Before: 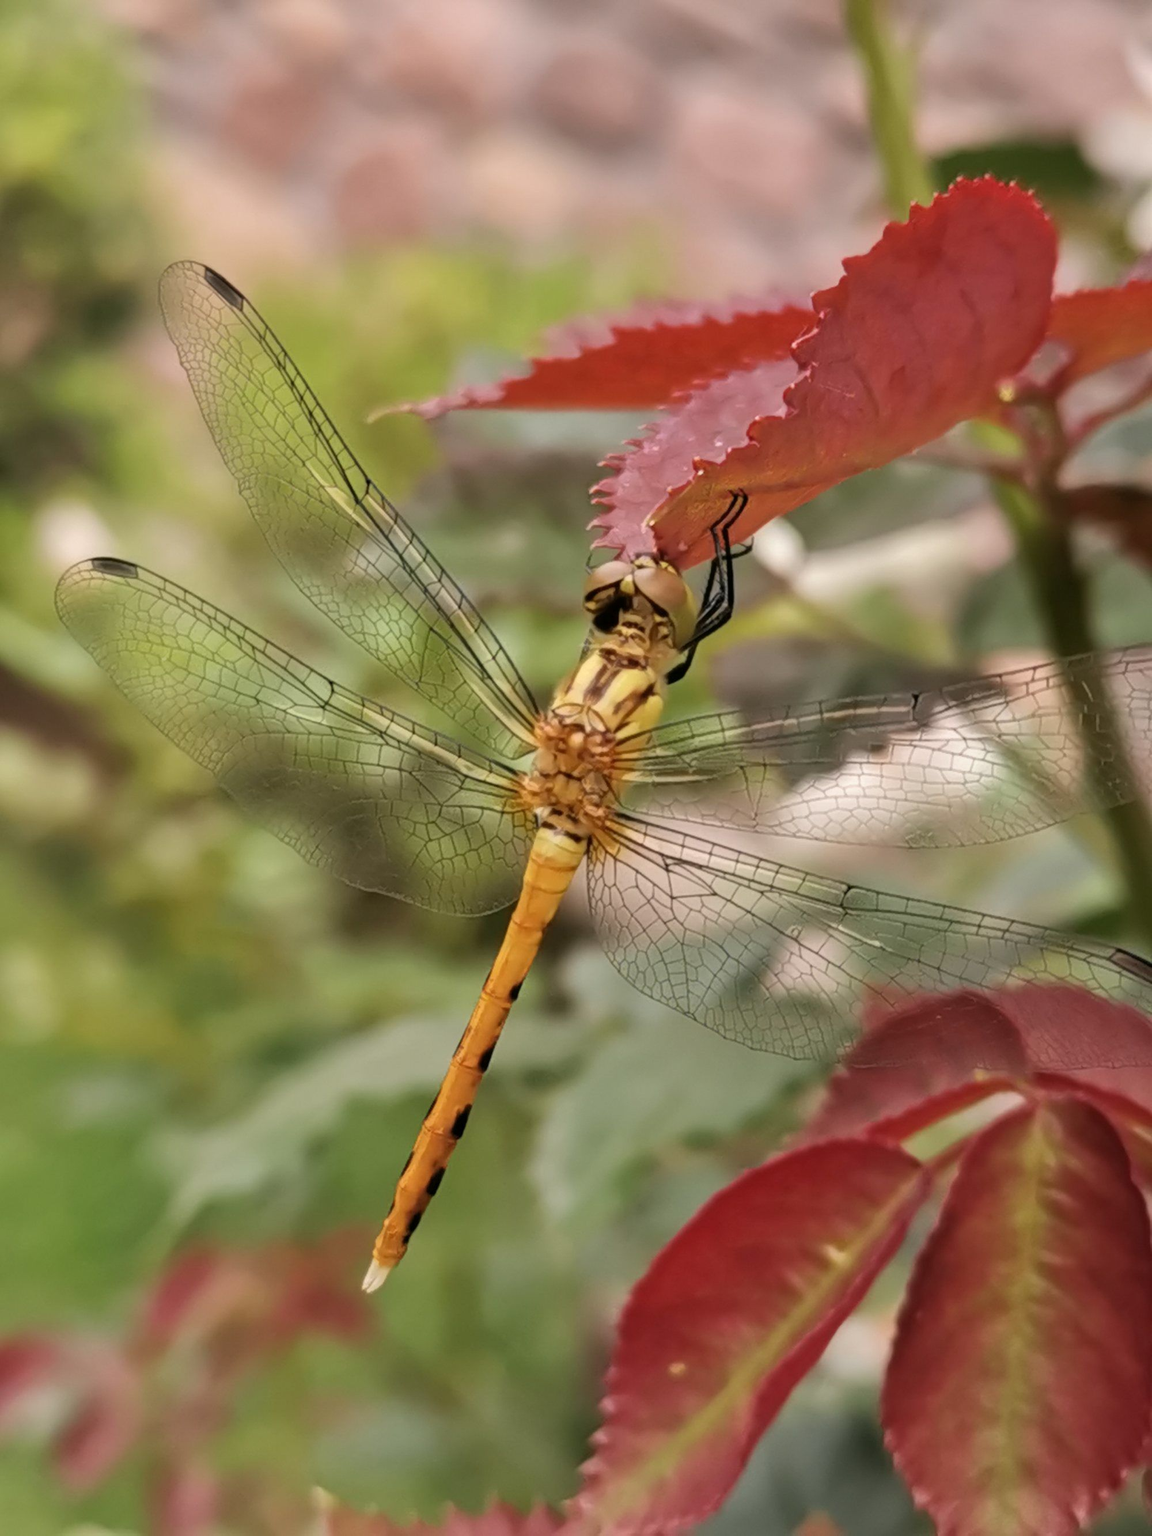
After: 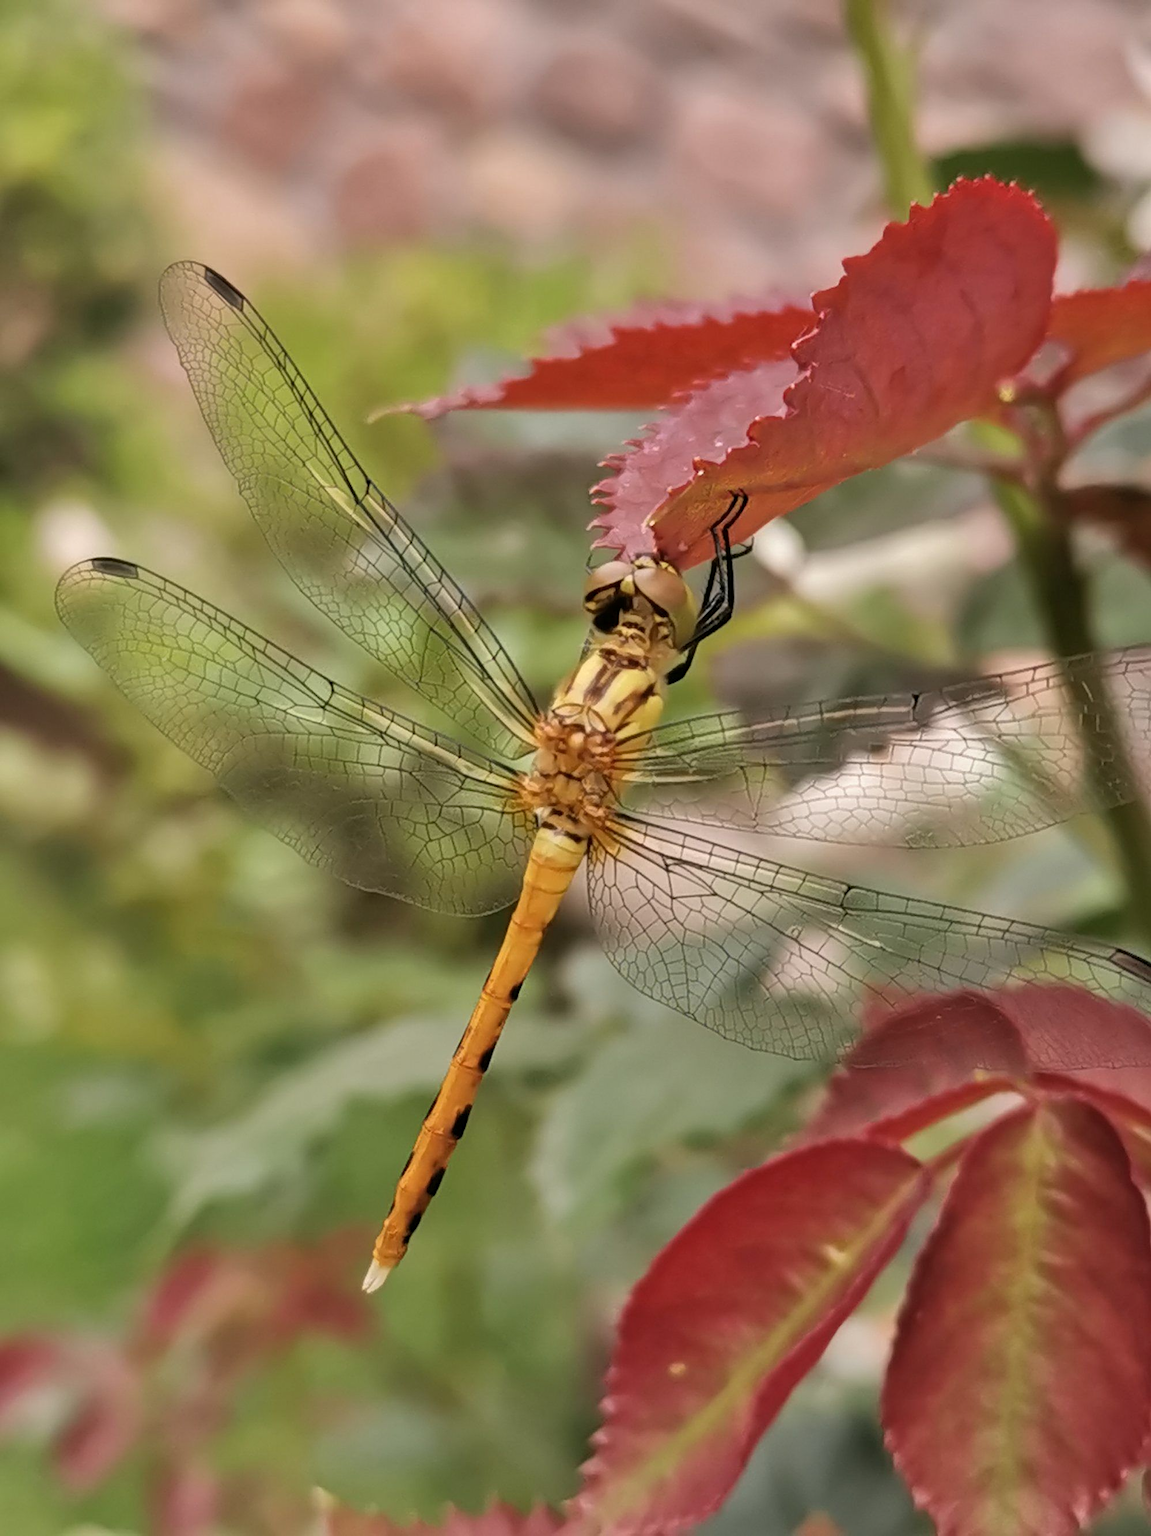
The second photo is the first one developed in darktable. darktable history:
sharpen: on, module defaults
shadows and highlights: shadows 60.7, highlights color adjustment 72.6%, soften with gaussian
